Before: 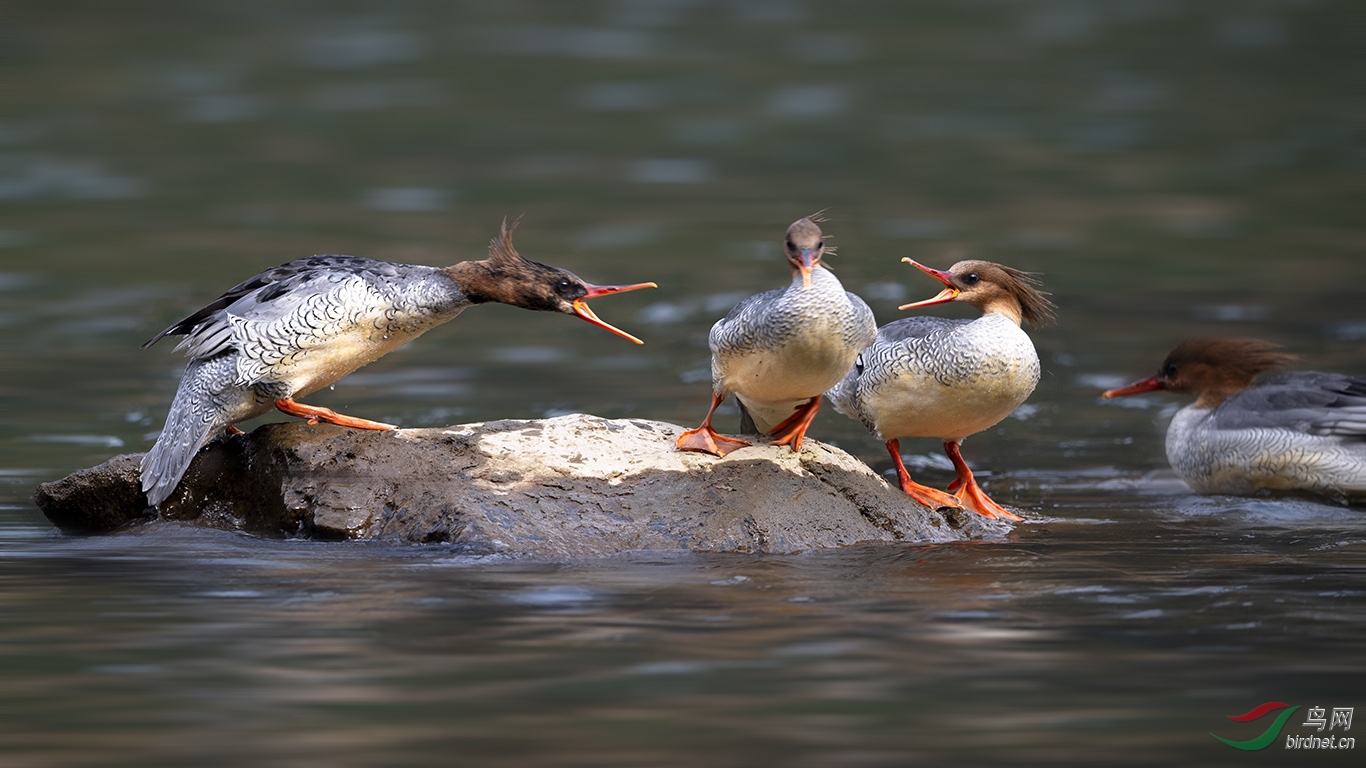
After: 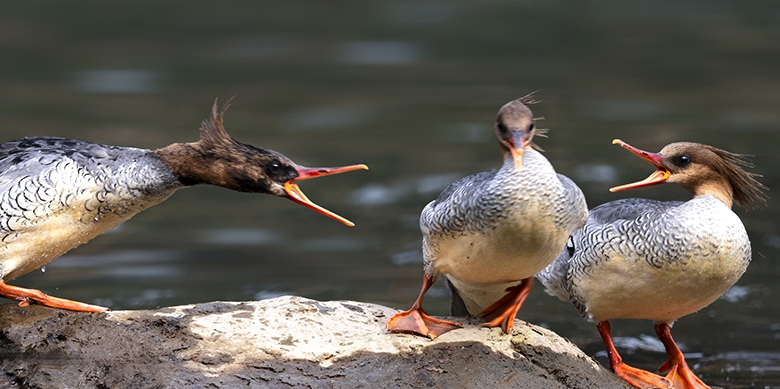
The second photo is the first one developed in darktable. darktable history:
exposure: black level correction 0.001, exposure 0.192 EV, compensate highlight preservation false
shadows and highlights: shadows -20.1, white point adjustment -2.14, highlights -35.12
crop: left 21.18%, top 15.42%, right 21.649%, bottom 33.894%
tone curve: curves: ch0 [(0, 0) (0.227, 0.17) (0.766, 0.774) (1, 1)]; ch1 [(0, 0) (0.114, 0.127) (0.437, 0.452) (0.498, 0.495) (0.579, 0.602) (1, 1)]; ch2 [(0, 0) (0.233, 0.259) (0.493, 0.492) (0.568, 0.596) (1, 1)], color space Lab, linked channels, preserve colors none
